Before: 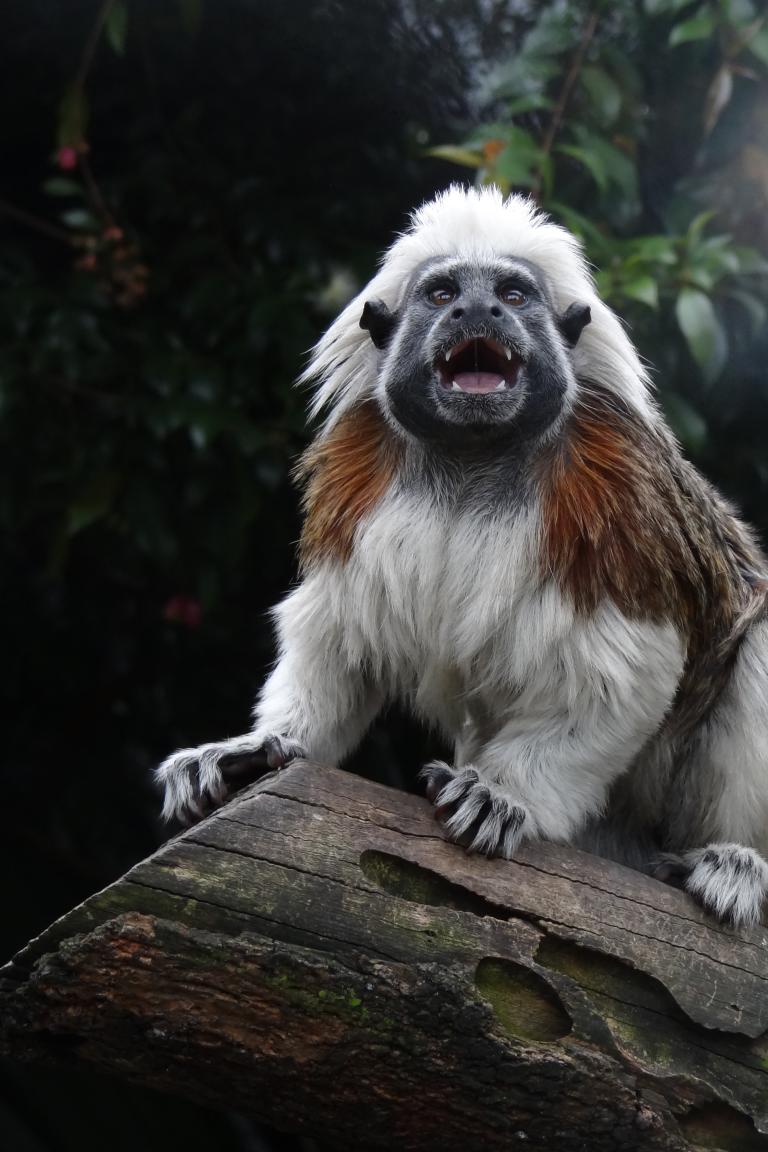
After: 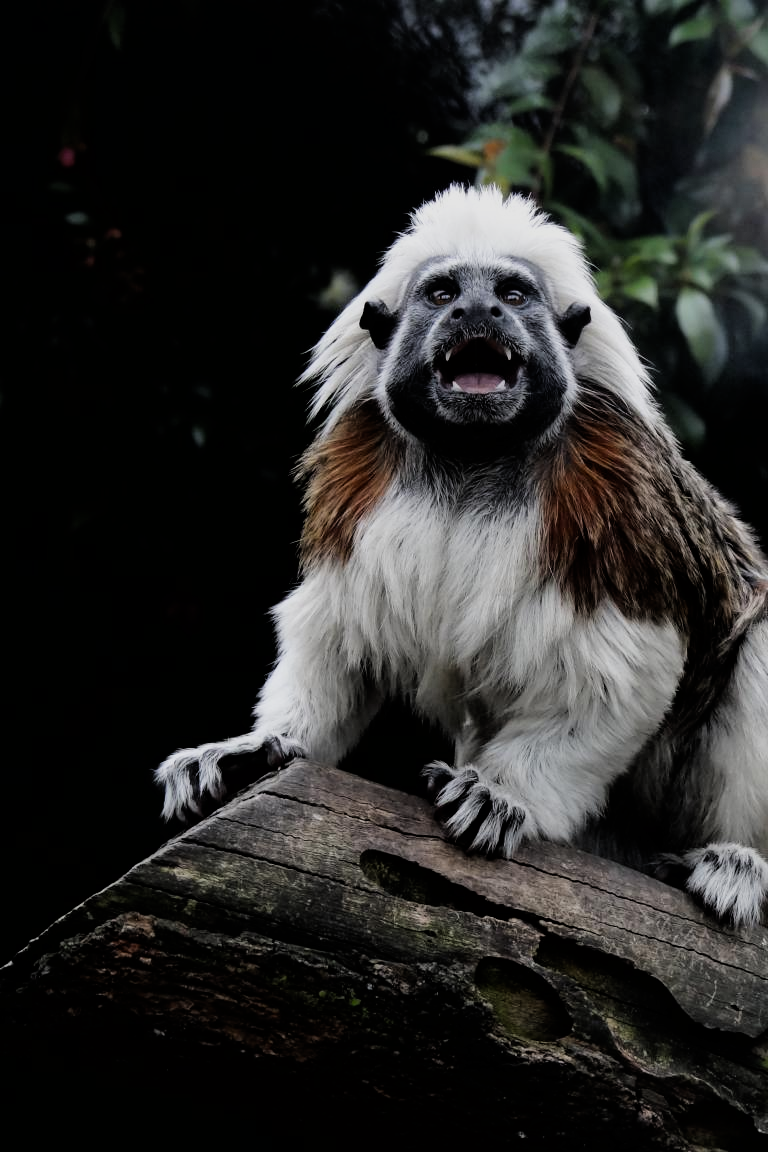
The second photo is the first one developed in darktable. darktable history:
filmic rgb: black relative exposure -5.04 EV, white relative exposure 3.97 EV, hardness 2.88, contrast 1.299, highlights saturation mix -30.74%
